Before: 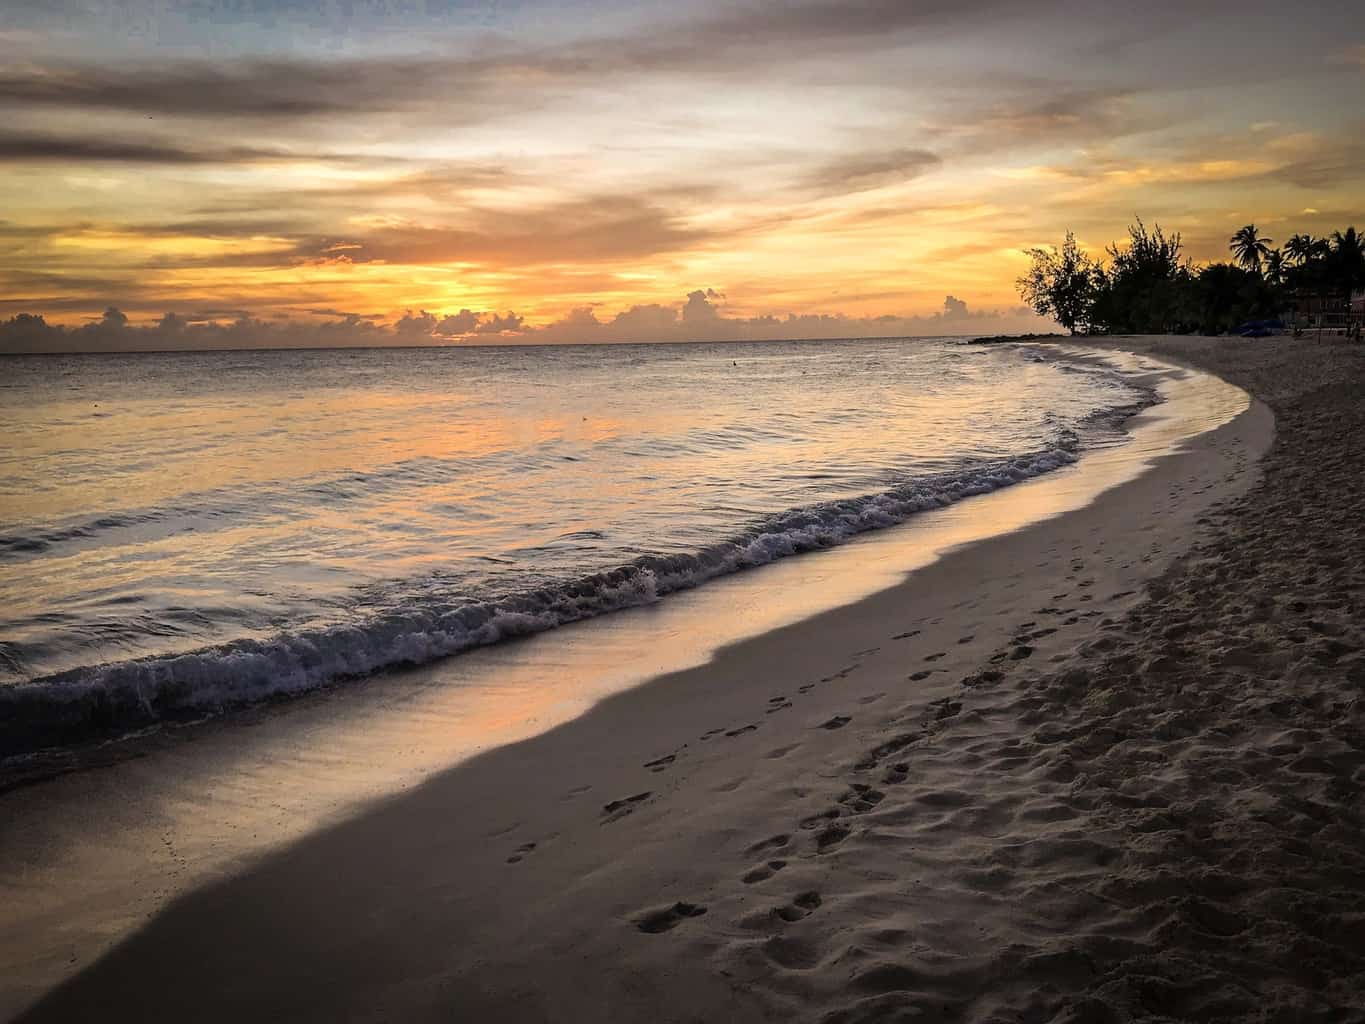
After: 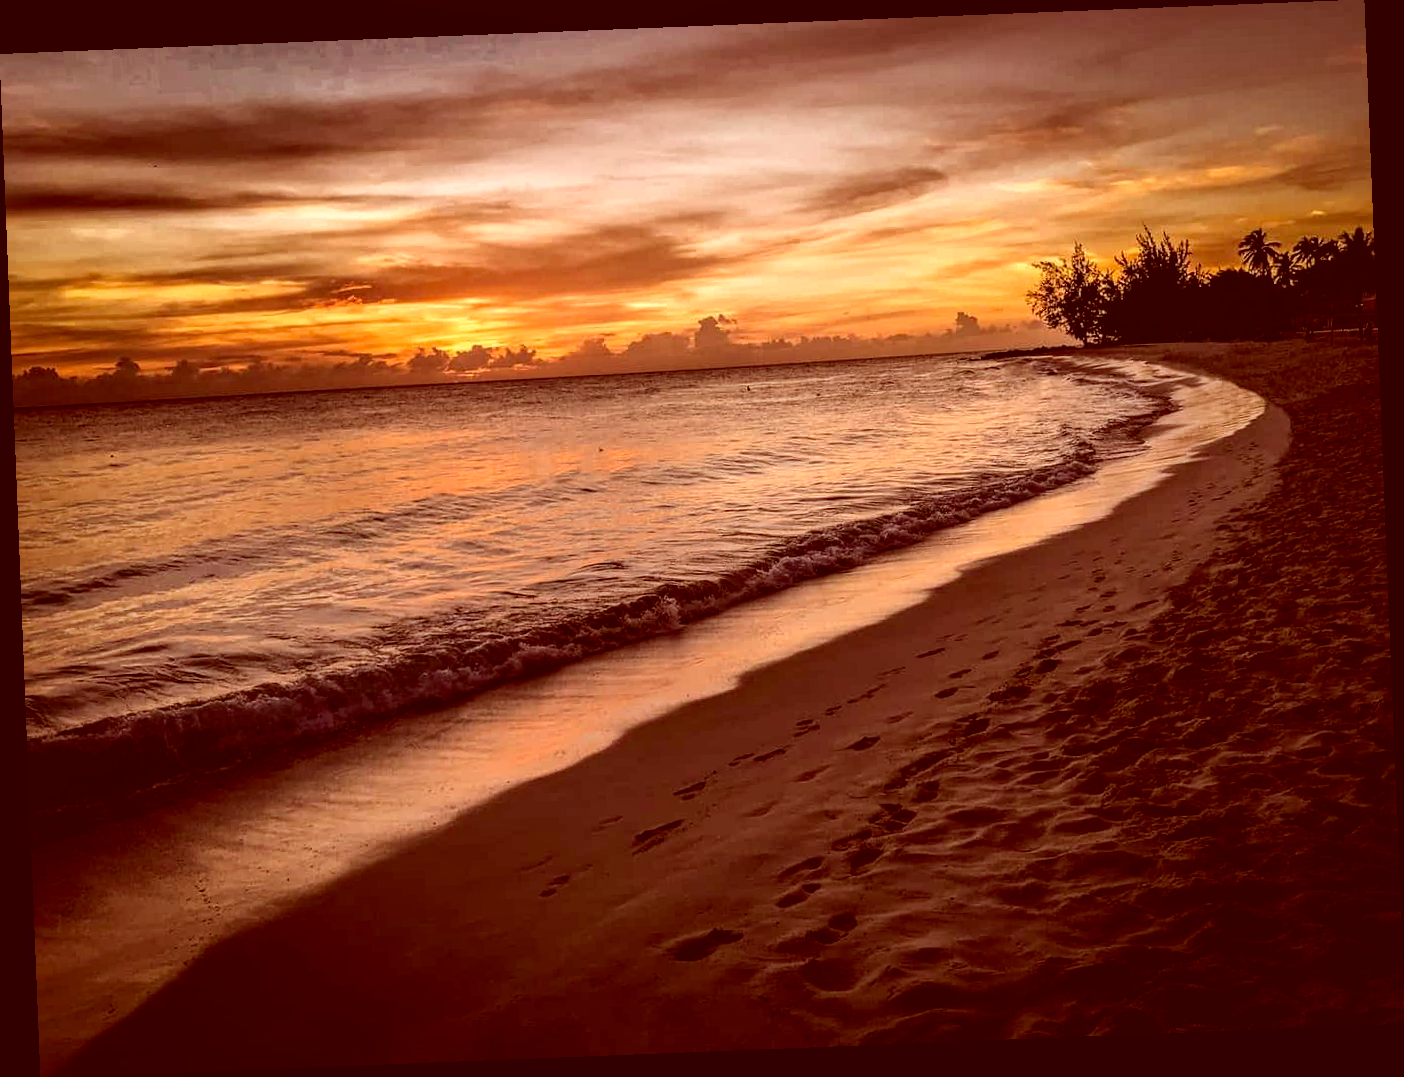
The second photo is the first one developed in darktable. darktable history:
color correction: highlights a* 9.03, highlights b* 8.71, shadows a* 40, shadows b* 40, saturation 0.8
rotate and perspective: rotation -2.29°, automatic cropping off
local contrast: on, module defaults
contrast brightness saturation: contrast 0.07, brightness -0.13, saturation 0.06
